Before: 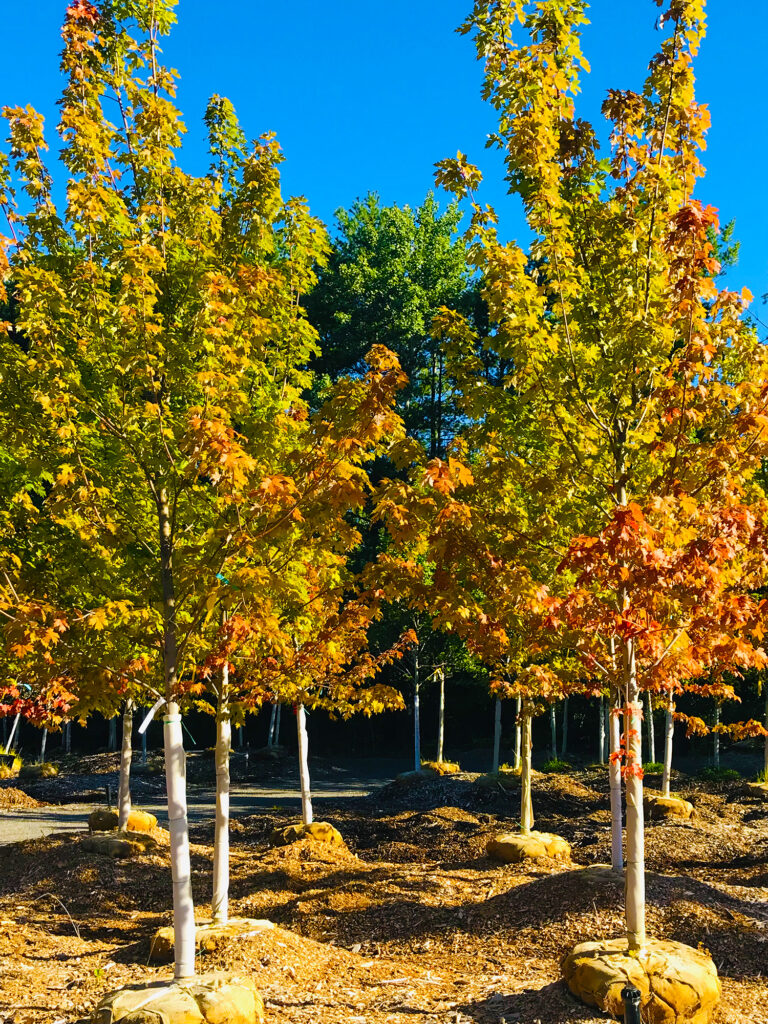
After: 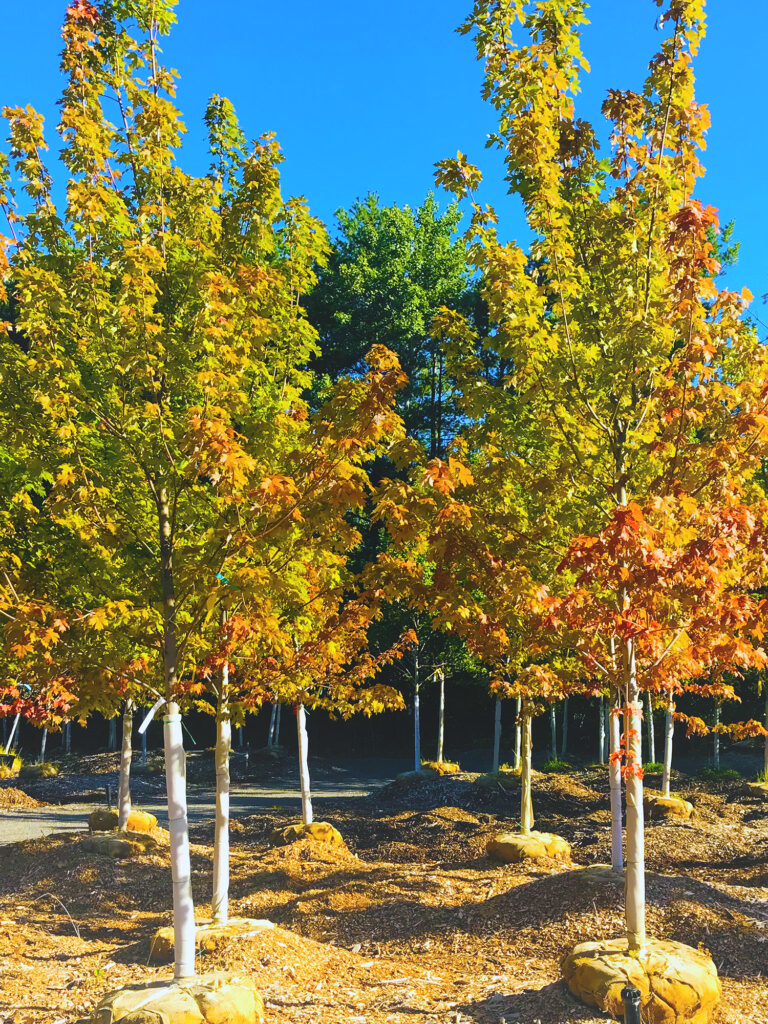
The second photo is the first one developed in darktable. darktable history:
white balance: red 0.954, blue 1.079
bloom: size 38%, threshold 95%, strength 30%
